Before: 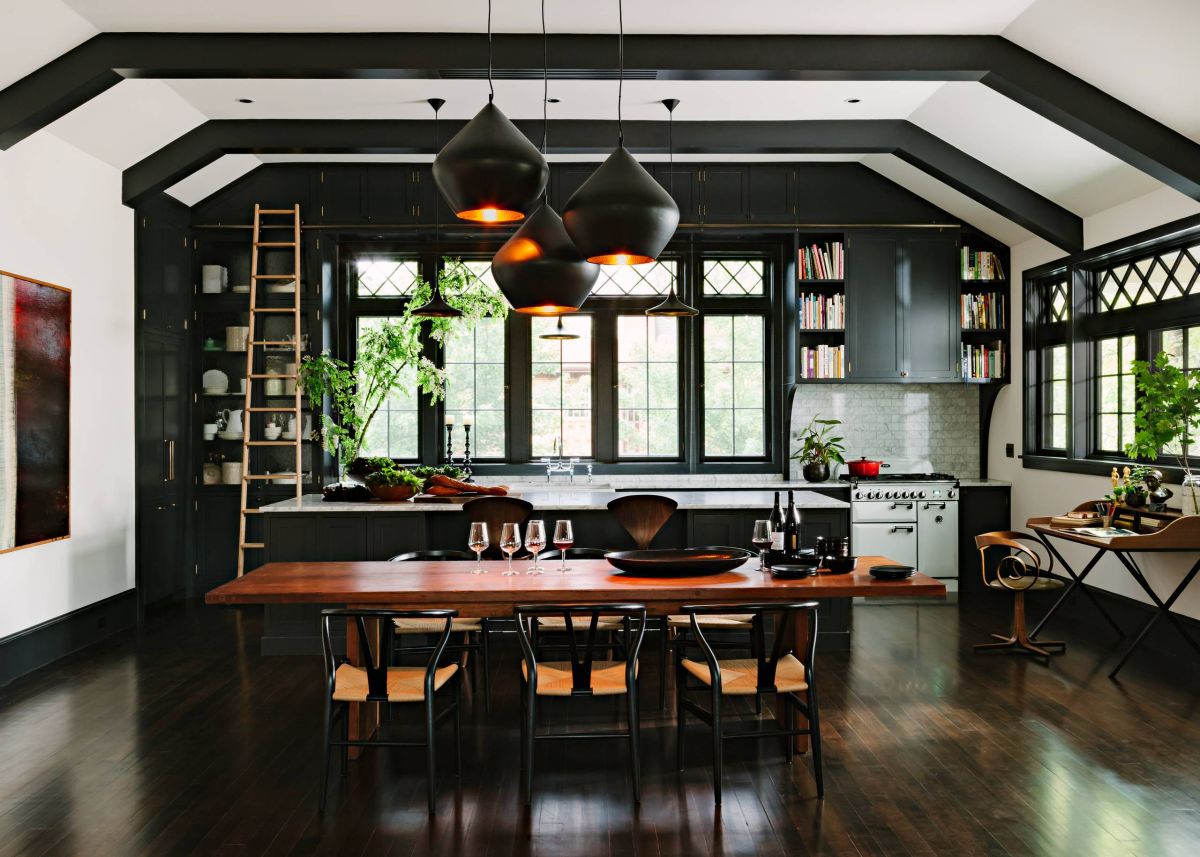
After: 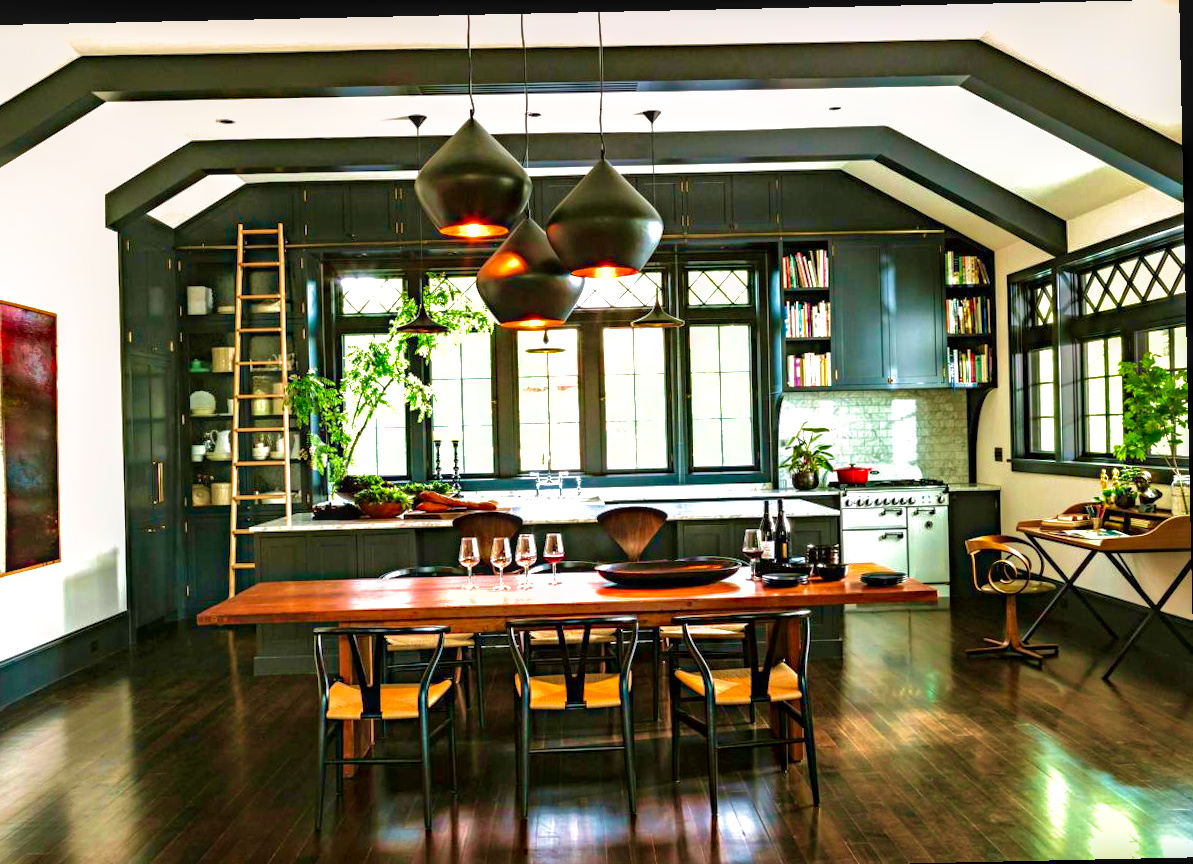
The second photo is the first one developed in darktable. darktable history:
rotate and perspective: rotation -1.24°, automatic cropping off
shadows and highlights: on, module defaults
local contrast: detail 150%
color balance rgb: perceptual saturation grading › global saturation 20%, global vibrance 20%
exposure: exposure 1 EV, compensate highlight preservation false
contrast brightness saturation: brightness -0.09
velvia: strength 75%
crop: left 1.743%, right 0.268%, bottom 2.011%
